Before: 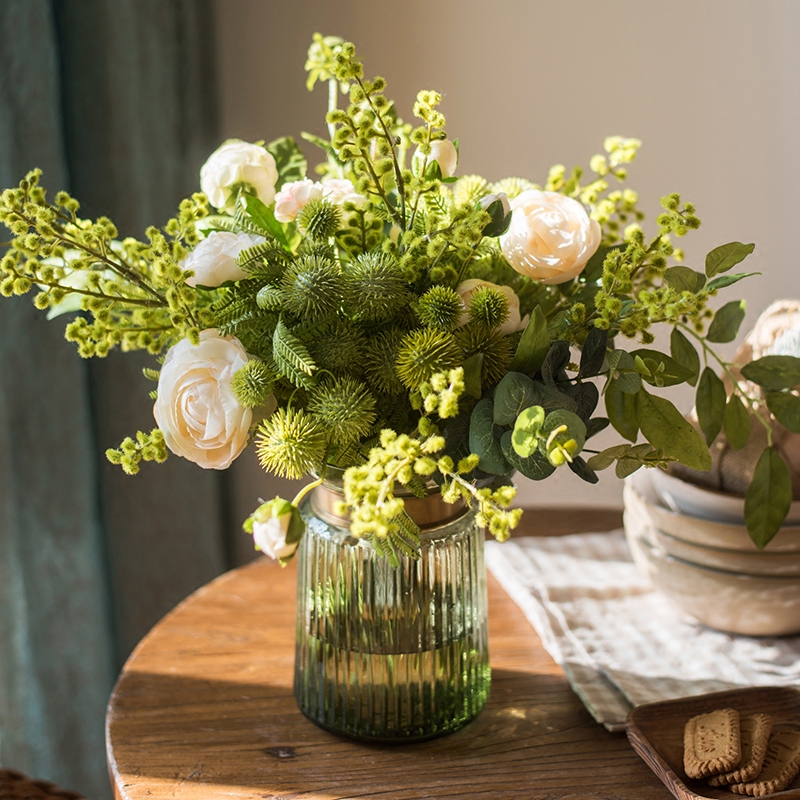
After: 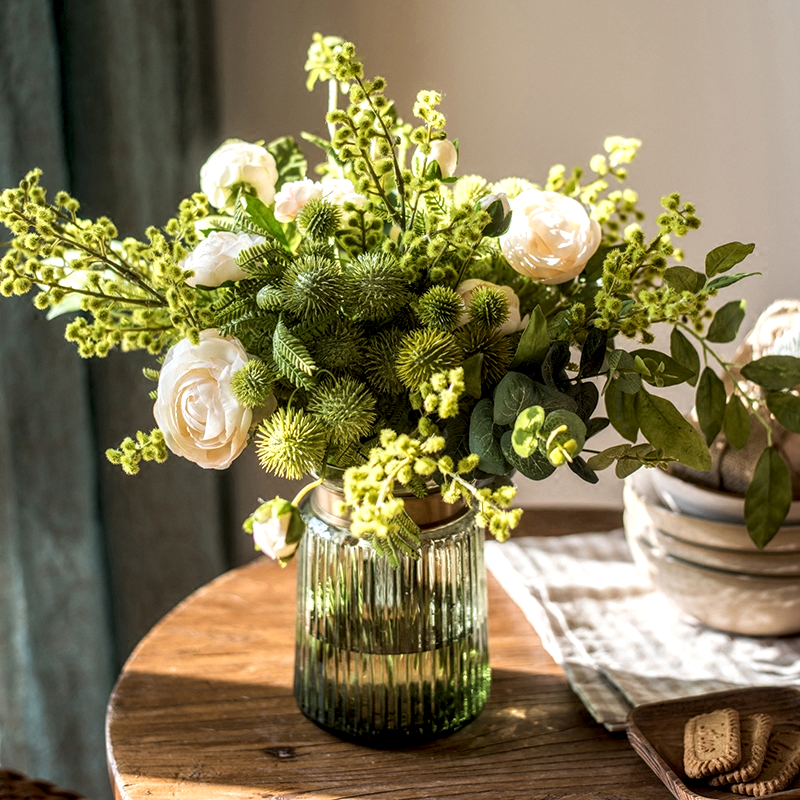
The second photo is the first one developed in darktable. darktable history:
white balance: emerald 1
local contrast: detail 160%
